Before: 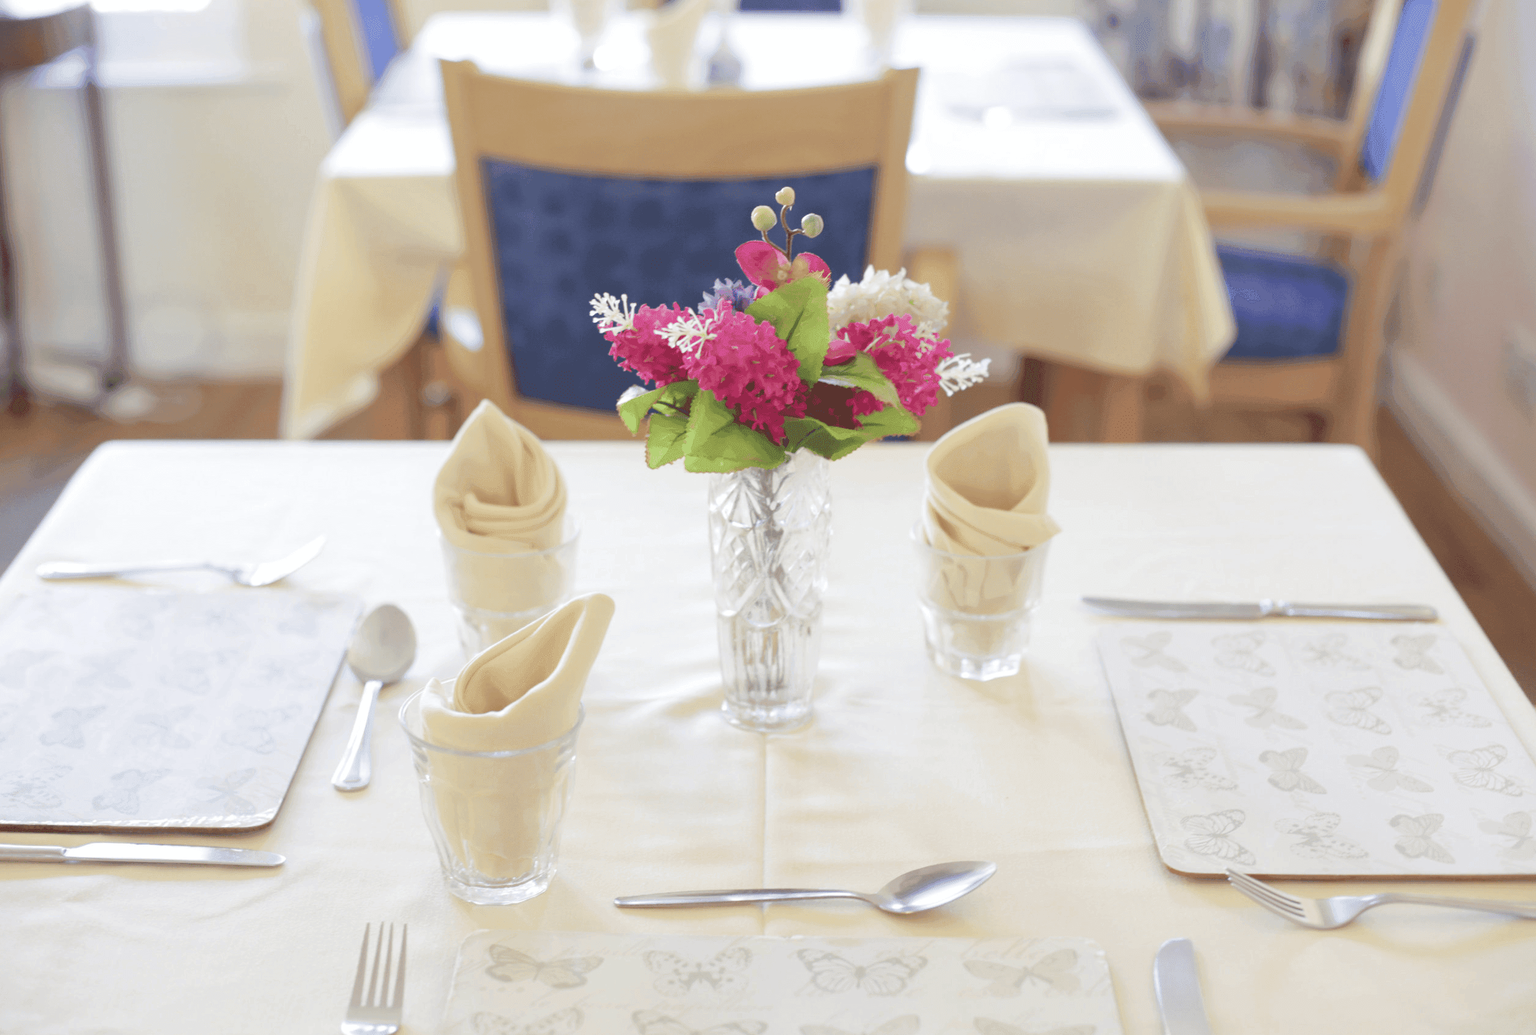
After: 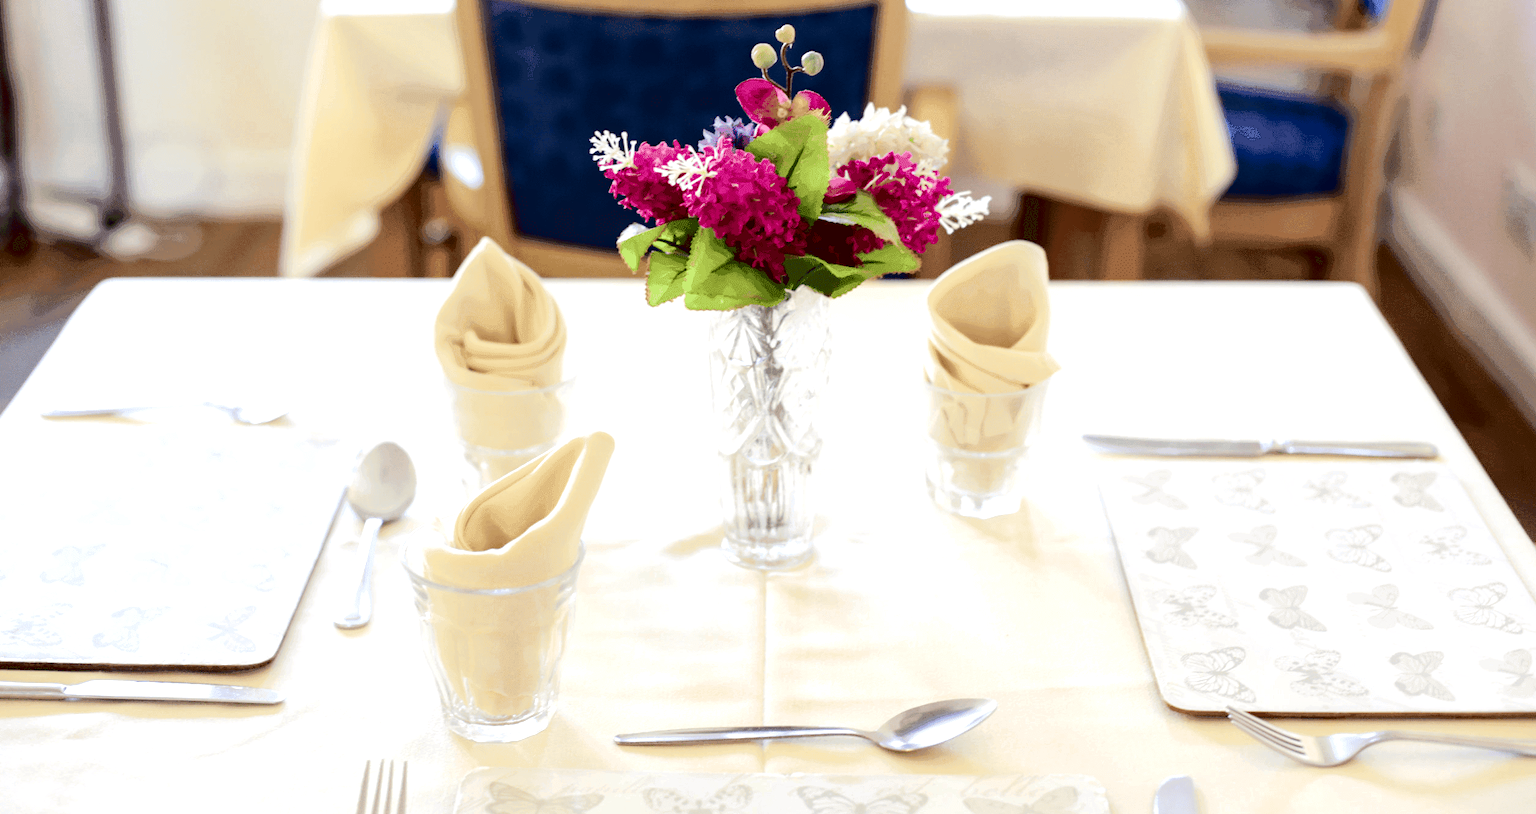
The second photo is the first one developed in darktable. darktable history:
crop and rotate: top 15.708%, bottom 5.54%
tone curve: curves: ch0 [(0, 0) (0.003, 0.075) (0.011, 0.079) (0.025, 0.079) (0.044, 0.082) (0.069, 0.085) (0.1, 0.089) (0.136, 0.096) (0.177, 0.105) (0.224, 0.14) (0.277, 0.202) (0.335, 0.304) (0.399, 0.417) (0.468, 0.521) (0.543, 0.636) (0.623, 0.726) (0.709, 0.801) (0.801, 0.878) (0.898, 0.927) (1, 1)], color space Lab, independent channels, preserve colors none
contrast brightness saturation: brightness -0.245, saturation 0.202
local contrast: highlights 24%, shadows 76%, midtone range 0.749
tone equalizer: -8 EV -0.428 EV, -7 EV -0.36 EV, -6 EV -0.372 EV, -5 EV -0.191 EV, -3 EV 0.193 EV, -2 EV 0.311 EV, -1 EV 0.397 EV, +0 EV 0.387 EV, mask exposure compensation -0.515 EV
